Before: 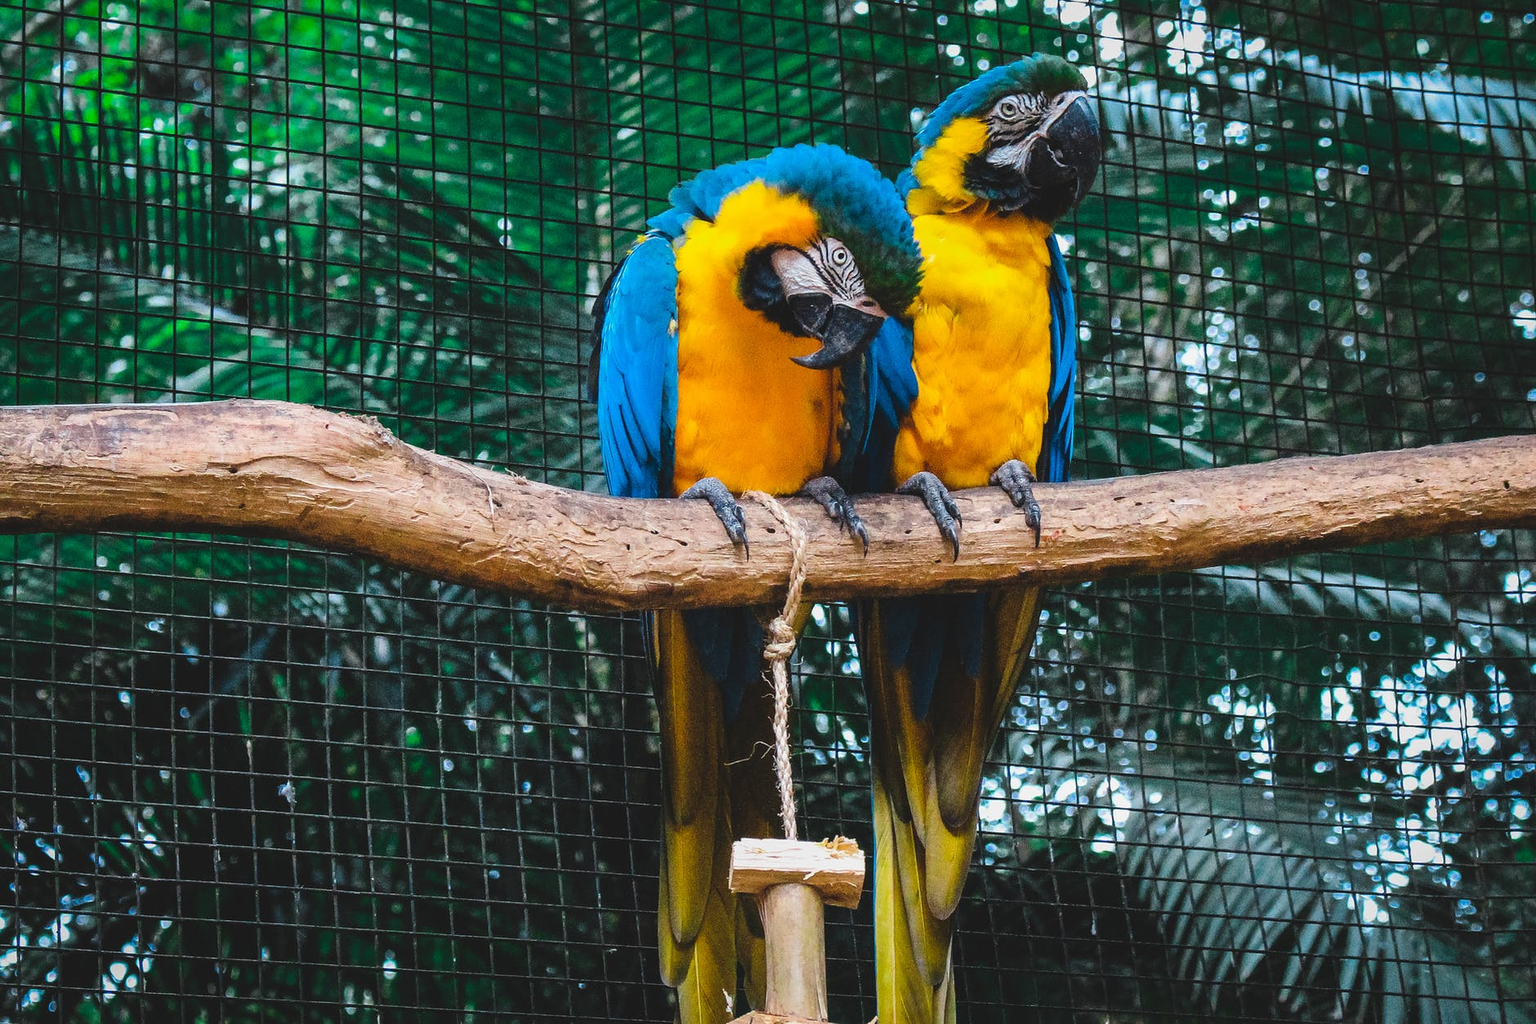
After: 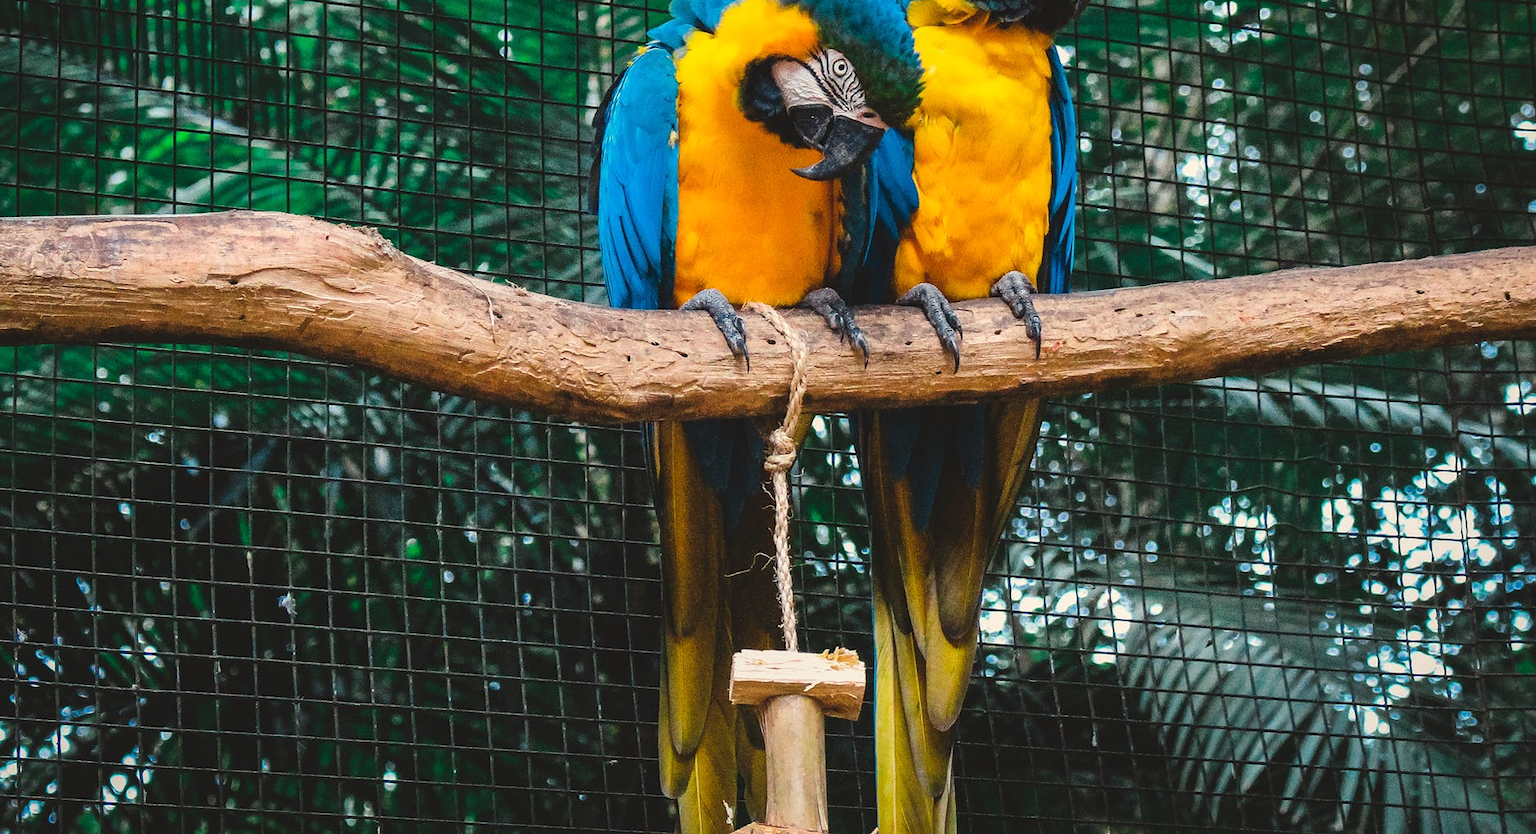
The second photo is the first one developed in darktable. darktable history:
white balance: red 1.045, blue 0.932
crop and rotate: top 18.507%
